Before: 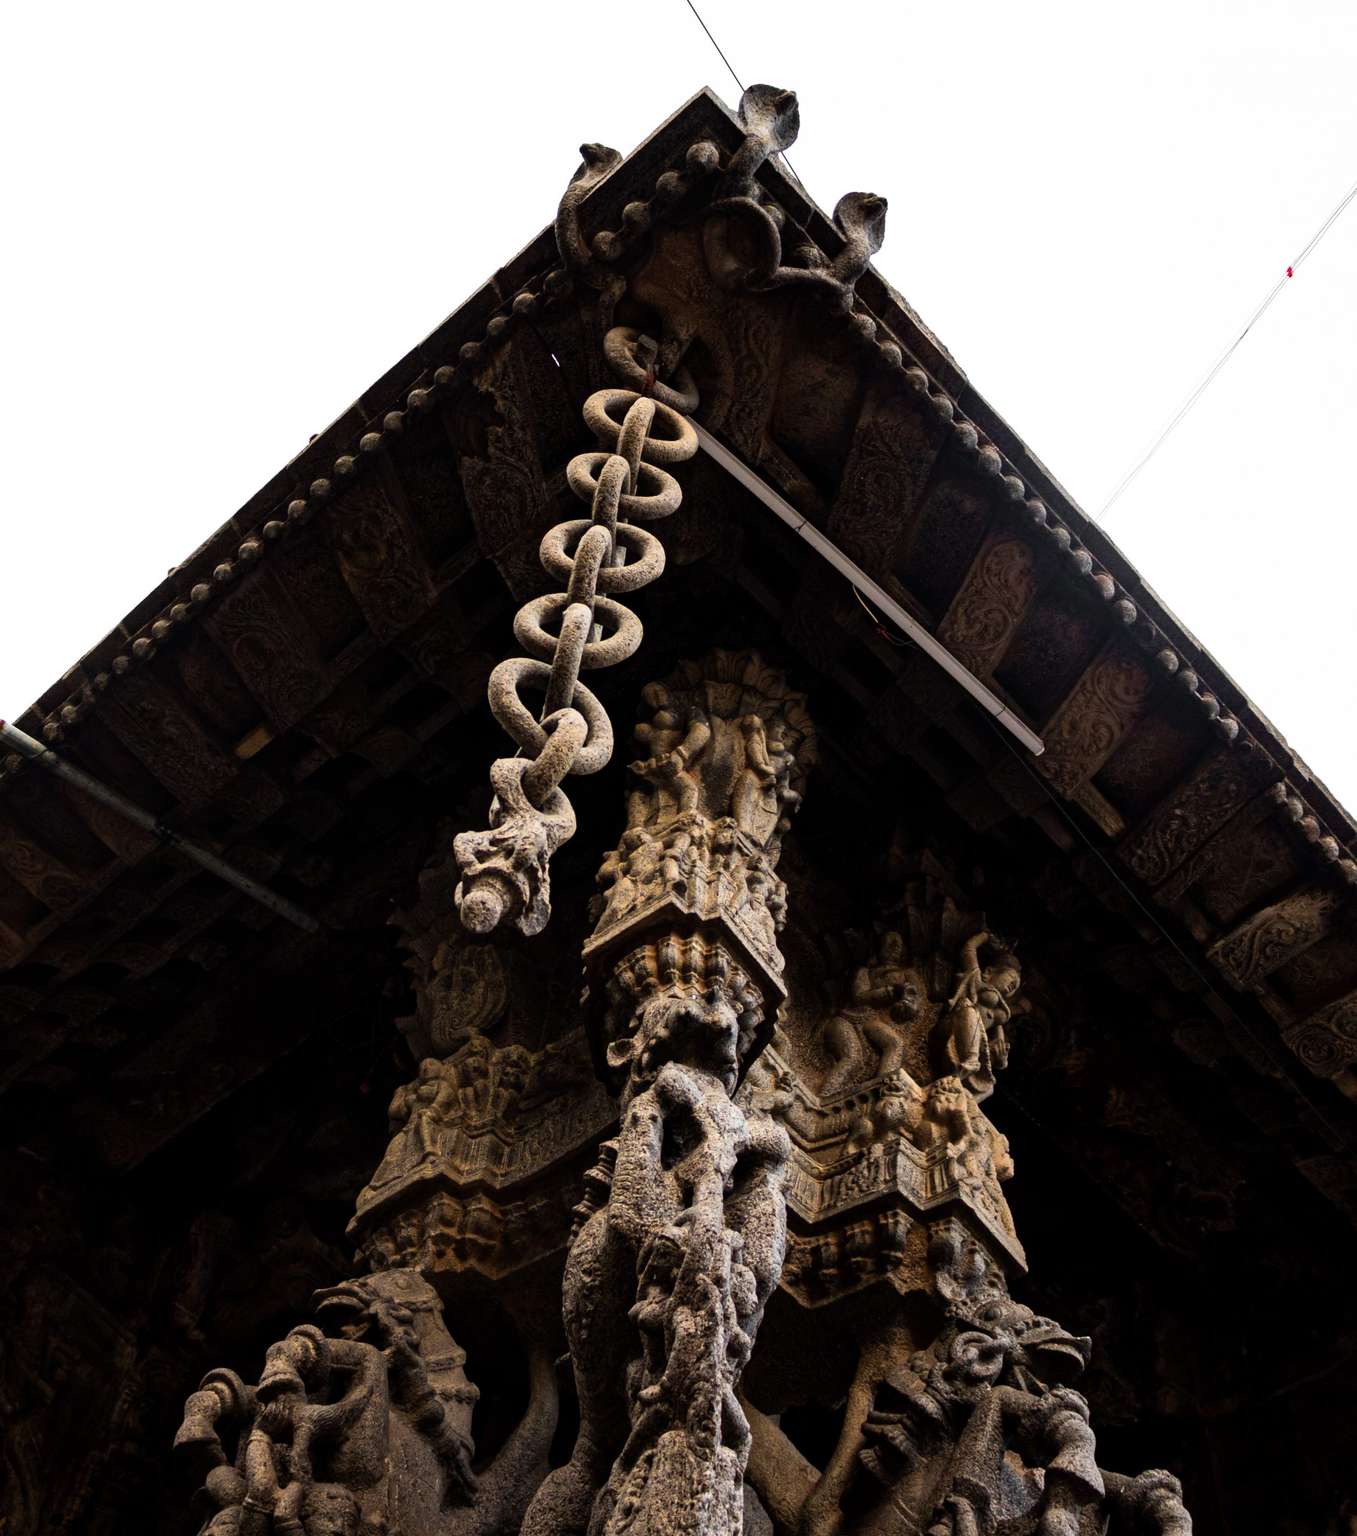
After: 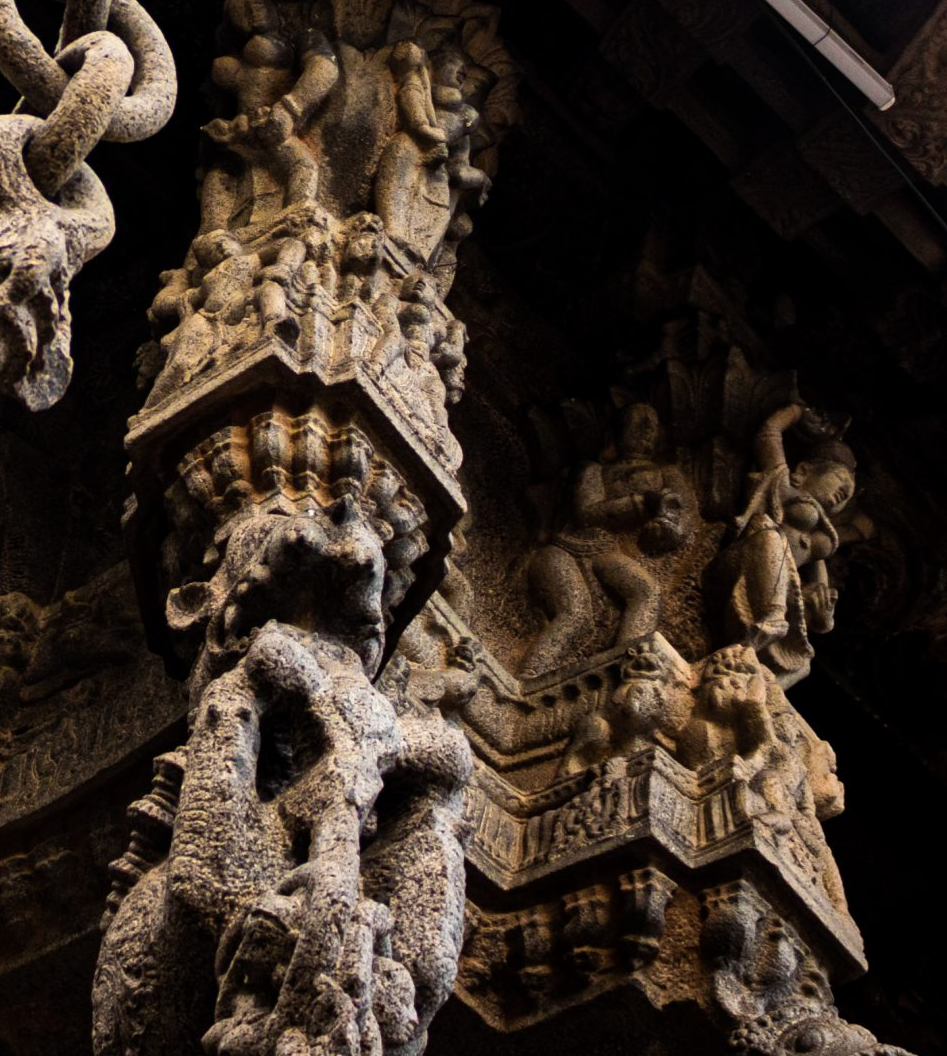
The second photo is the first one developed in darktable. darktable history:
crop: left 37.417%, top 44.892%, right 20.678%, bottom 13.785%
